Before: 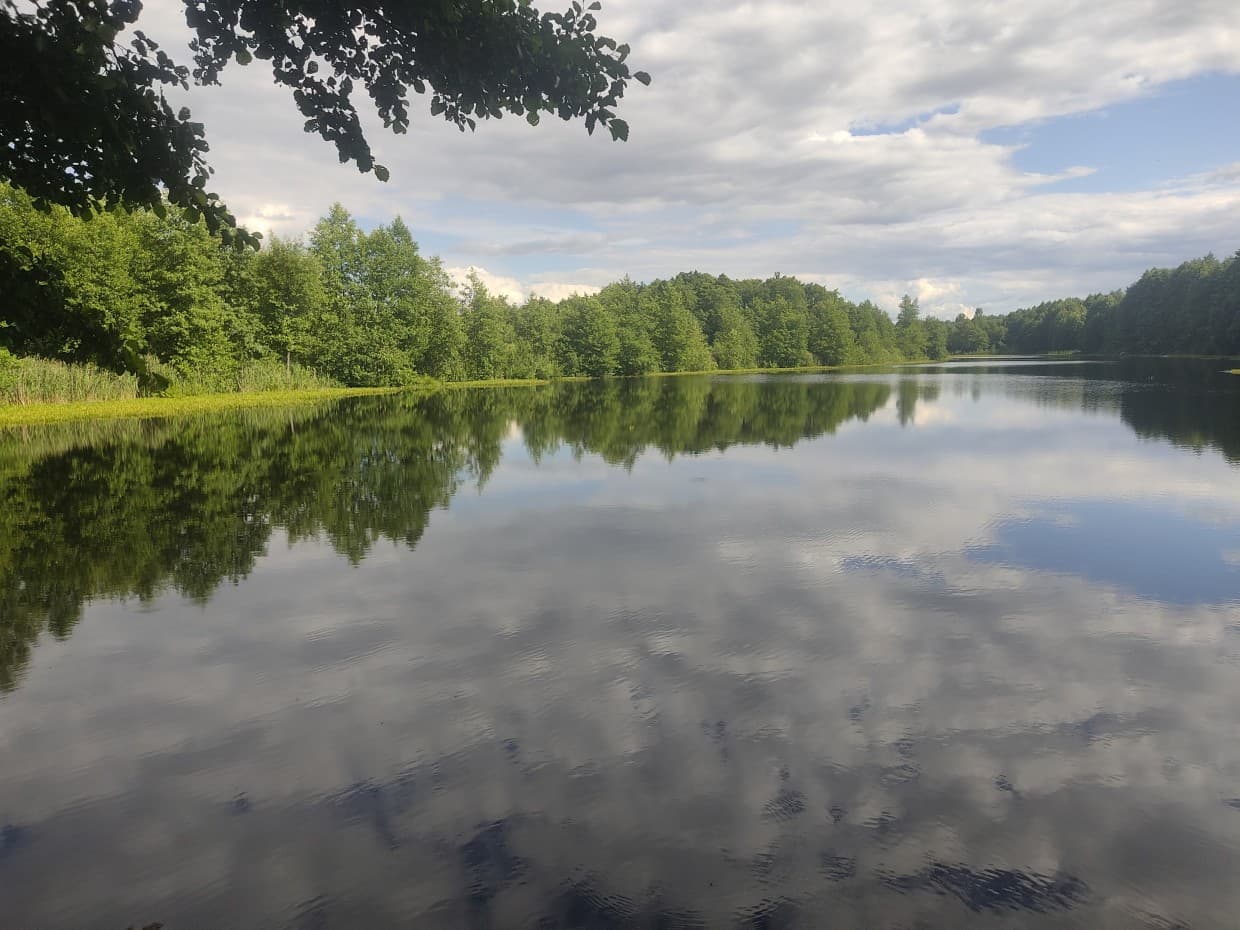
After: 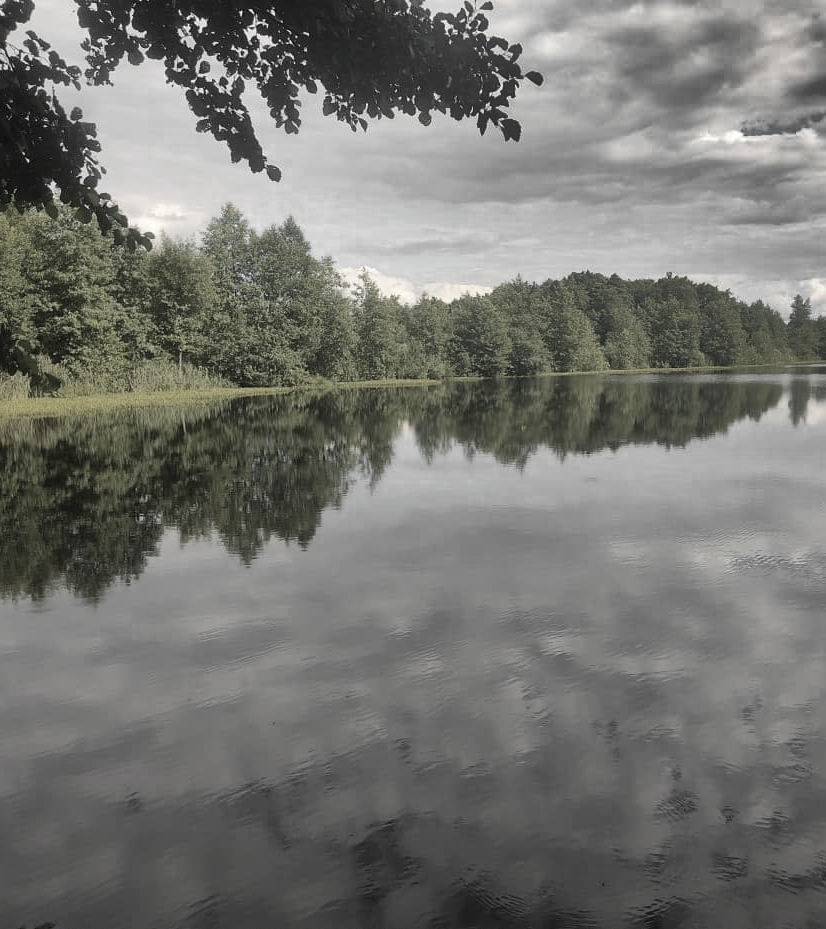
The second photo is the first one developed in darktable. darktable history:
shadows and highlights: shadows 19.13, highlights -83.41, soften with gaussian
color zones: curves: ch0 [(0, 0.613) (0.01, 0.613) (0.245, 0.448) (0.498, 0.529) (0.642, 0.665) (0.879, 0.777) (0.99, 0.613)]; ch1 [(0, 0.035) (0.121, 0.189) (0.259, 0.197) (0.415, 0.061) (0.589, 0.022) (0.732, 0.022) (0.857, 0.026) (0.991, 0.053)]
crop and rotate: left 8.786%, right 24.548%
local contrast: mode bilateral grid, contrast 20, coarseness 50, detail 120%, midtone range 0.2
